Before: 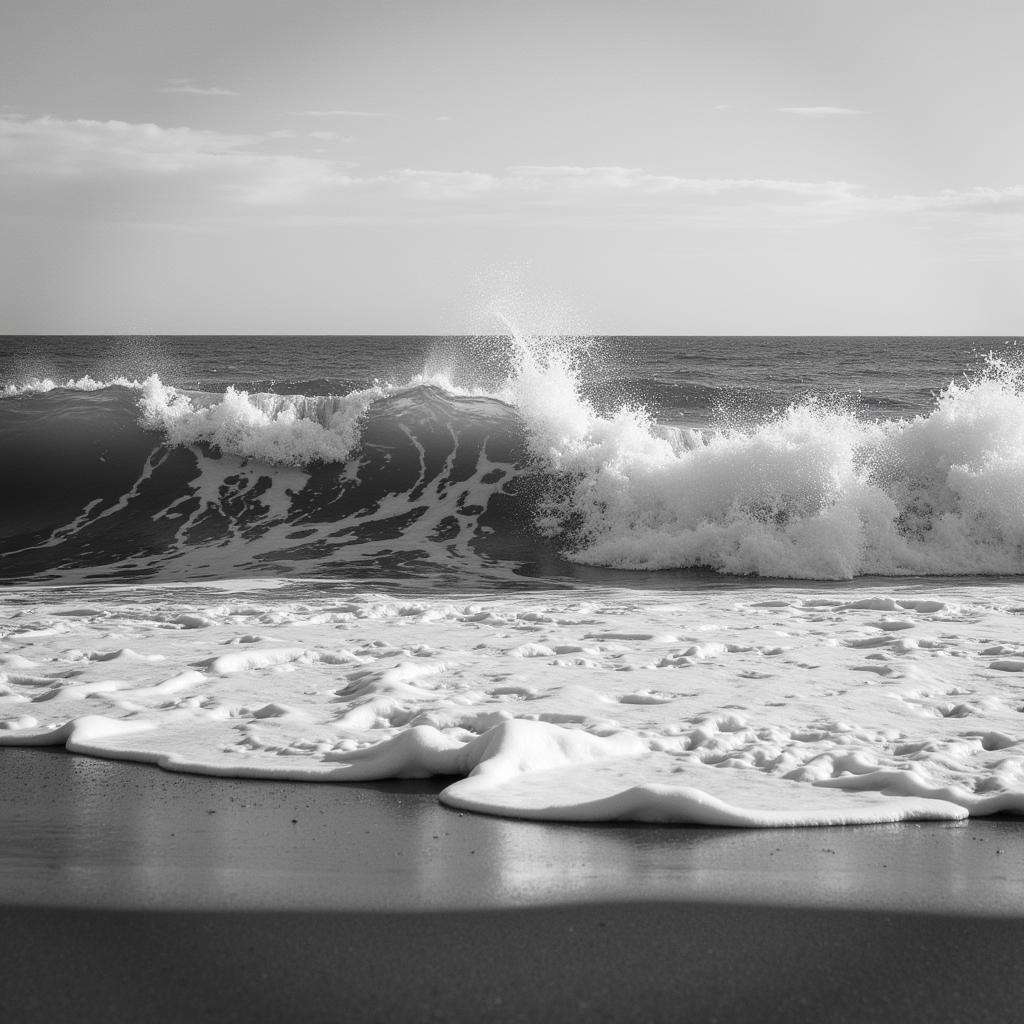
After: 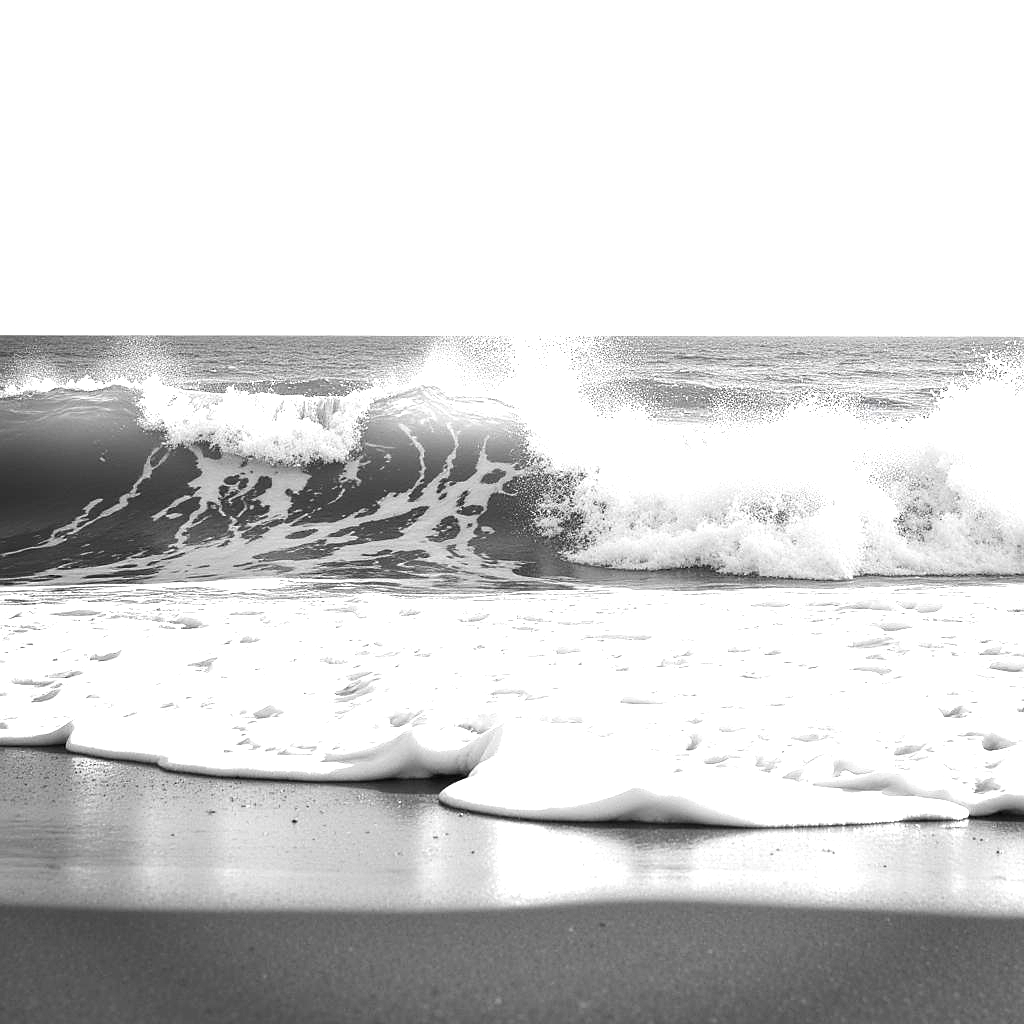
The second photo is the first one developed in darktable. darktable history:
contrast brightness saturation: contrast 0.09, saturation 0.28
sharpen: radius 1.559, amount 0.373, threshold 1.271
exposure: black level correction 0, exposure 1.741 EV, compensate exposure bias true, compensate highlight preservation false
